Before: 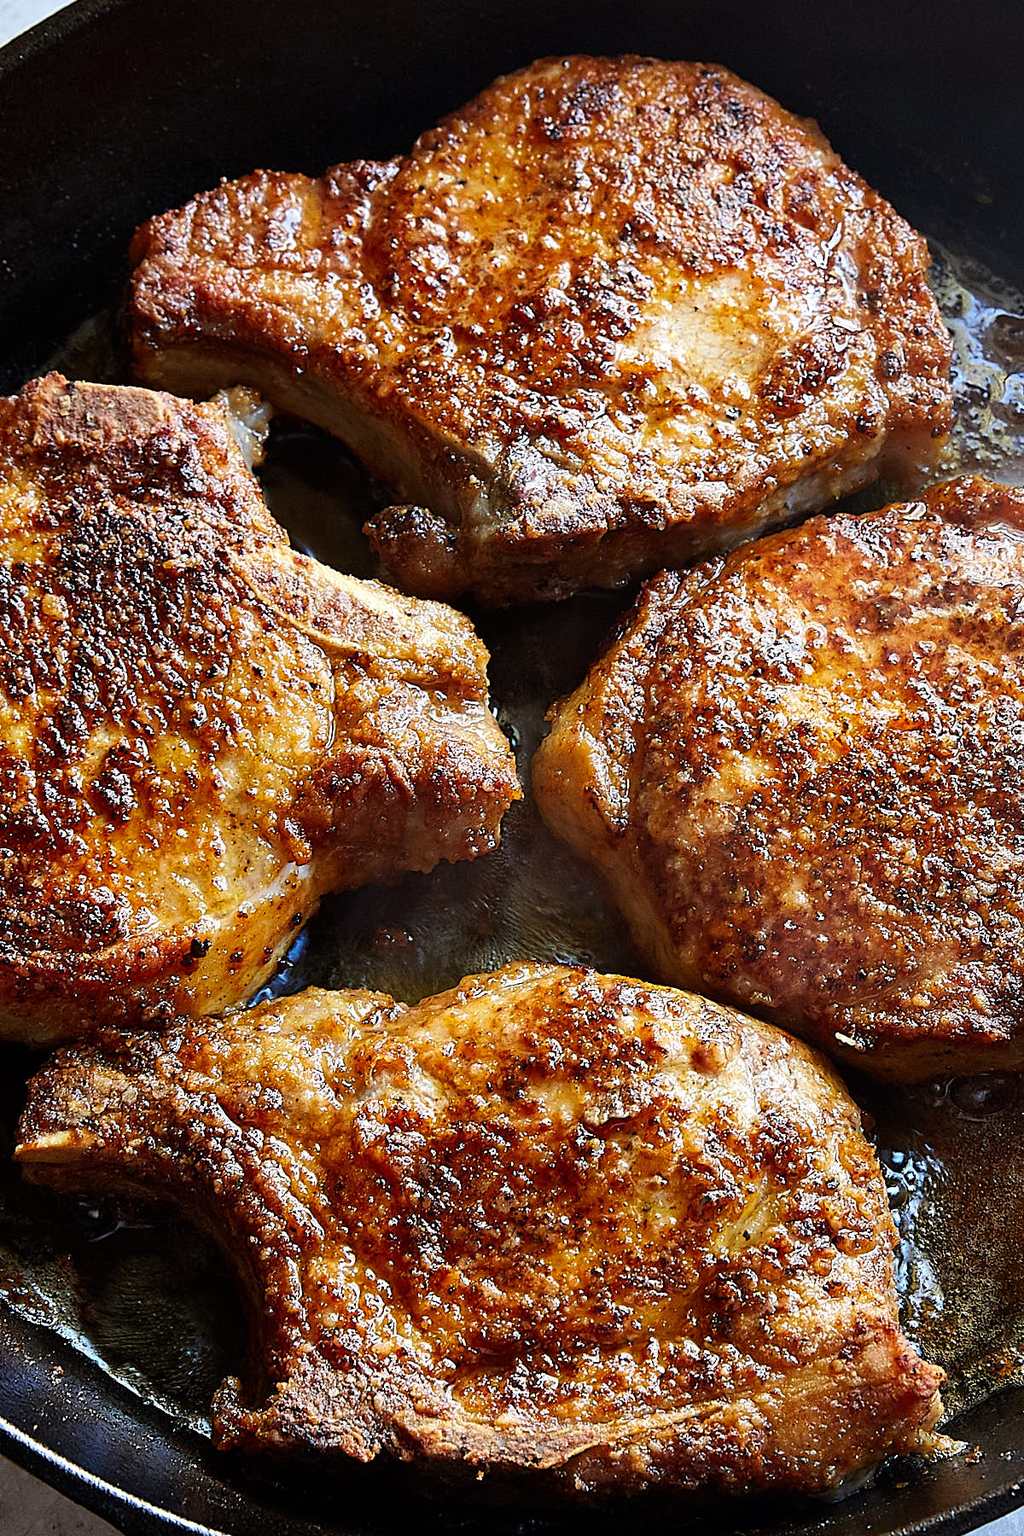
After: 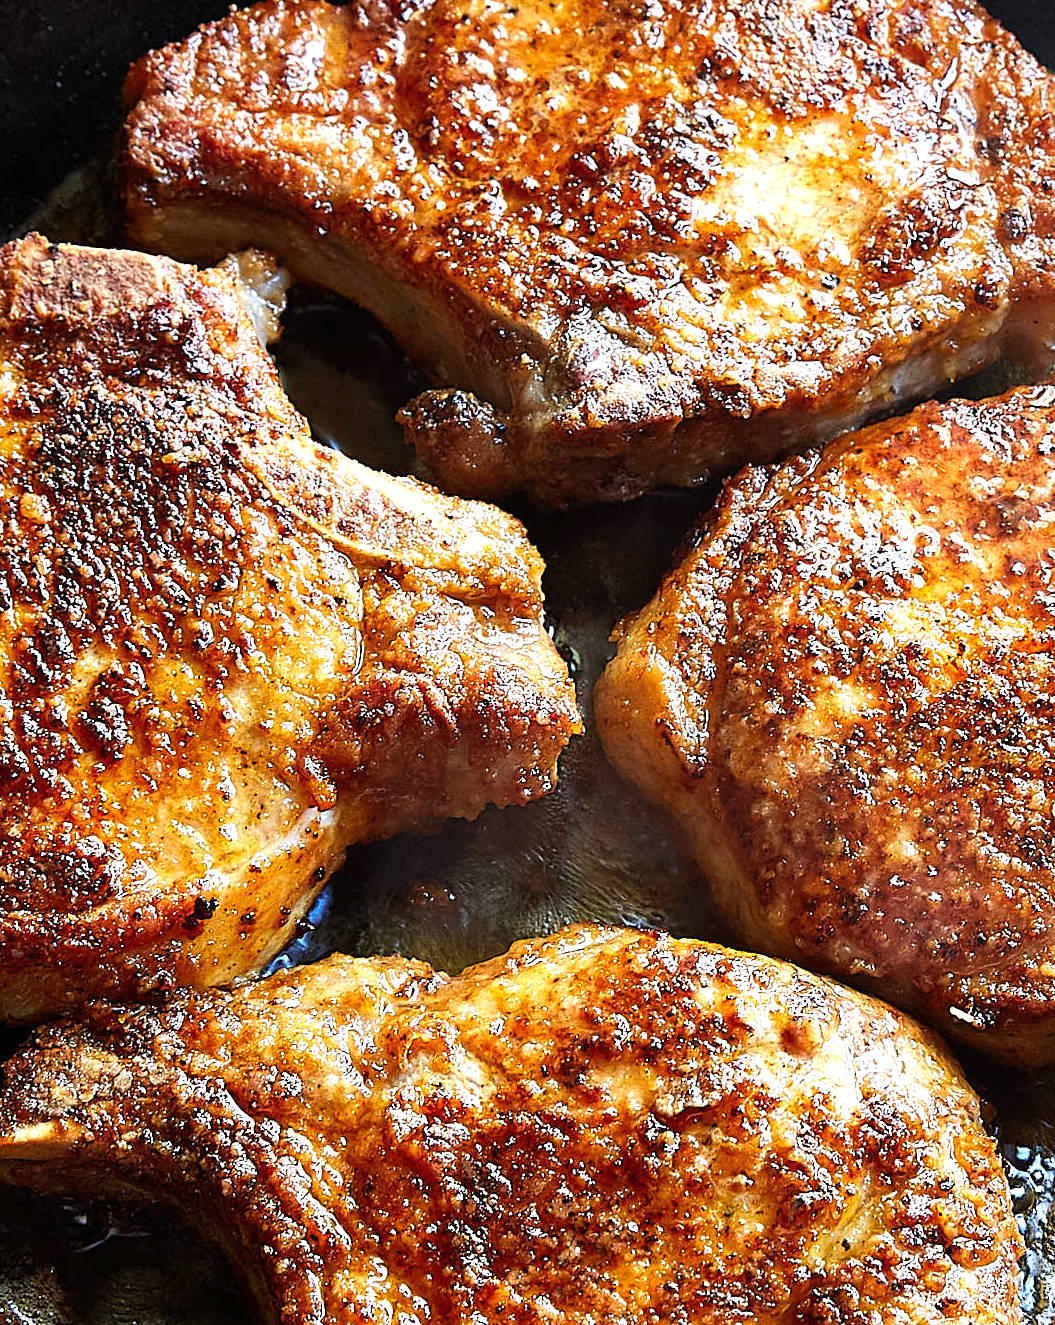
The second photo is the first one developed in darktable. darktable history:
exposure: black level correction 0, exposure 0.6 EV, compensate exposure bias true, compensate highlight preservation false
crop and rotate: left 2.425%, top 11.305%, right 9.6%, bottom 15.08%
